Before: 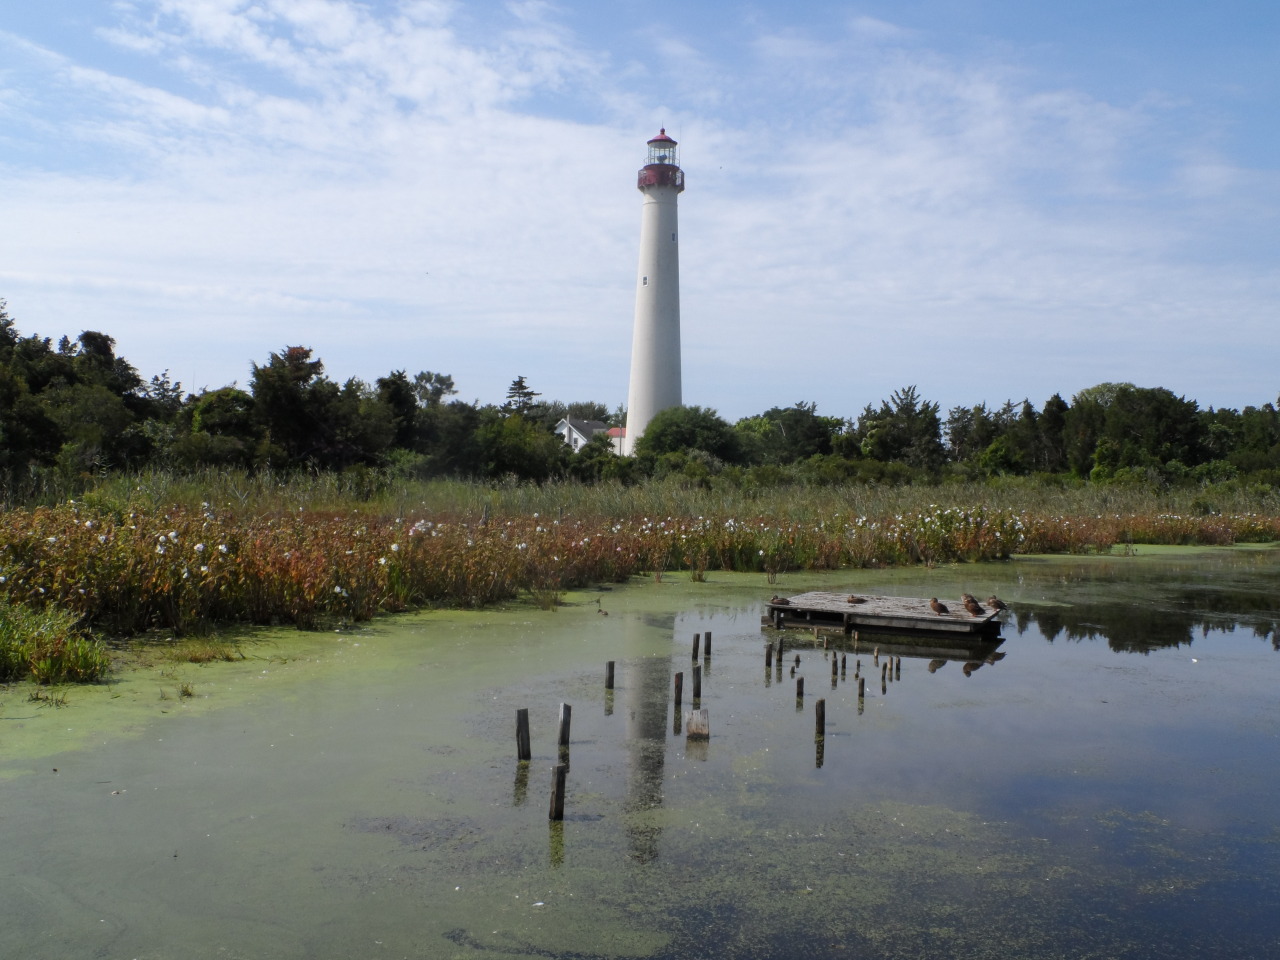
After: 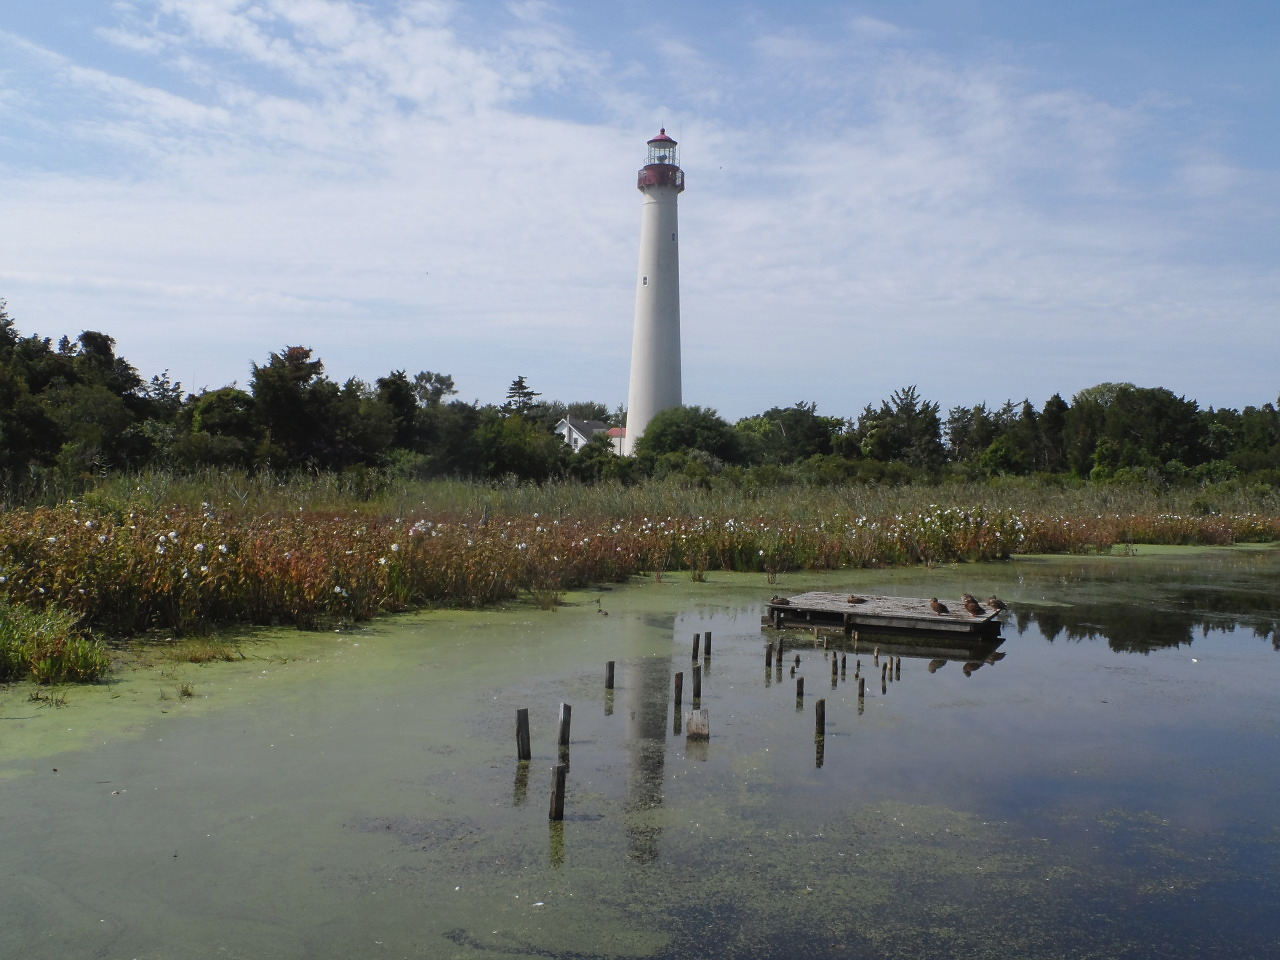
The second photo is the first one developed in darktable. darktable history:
sharpen: radius 0.989, threshold 1.128
contrast brightness saturation: contrast -0.083, brightness -0.03, saturation -0.105
